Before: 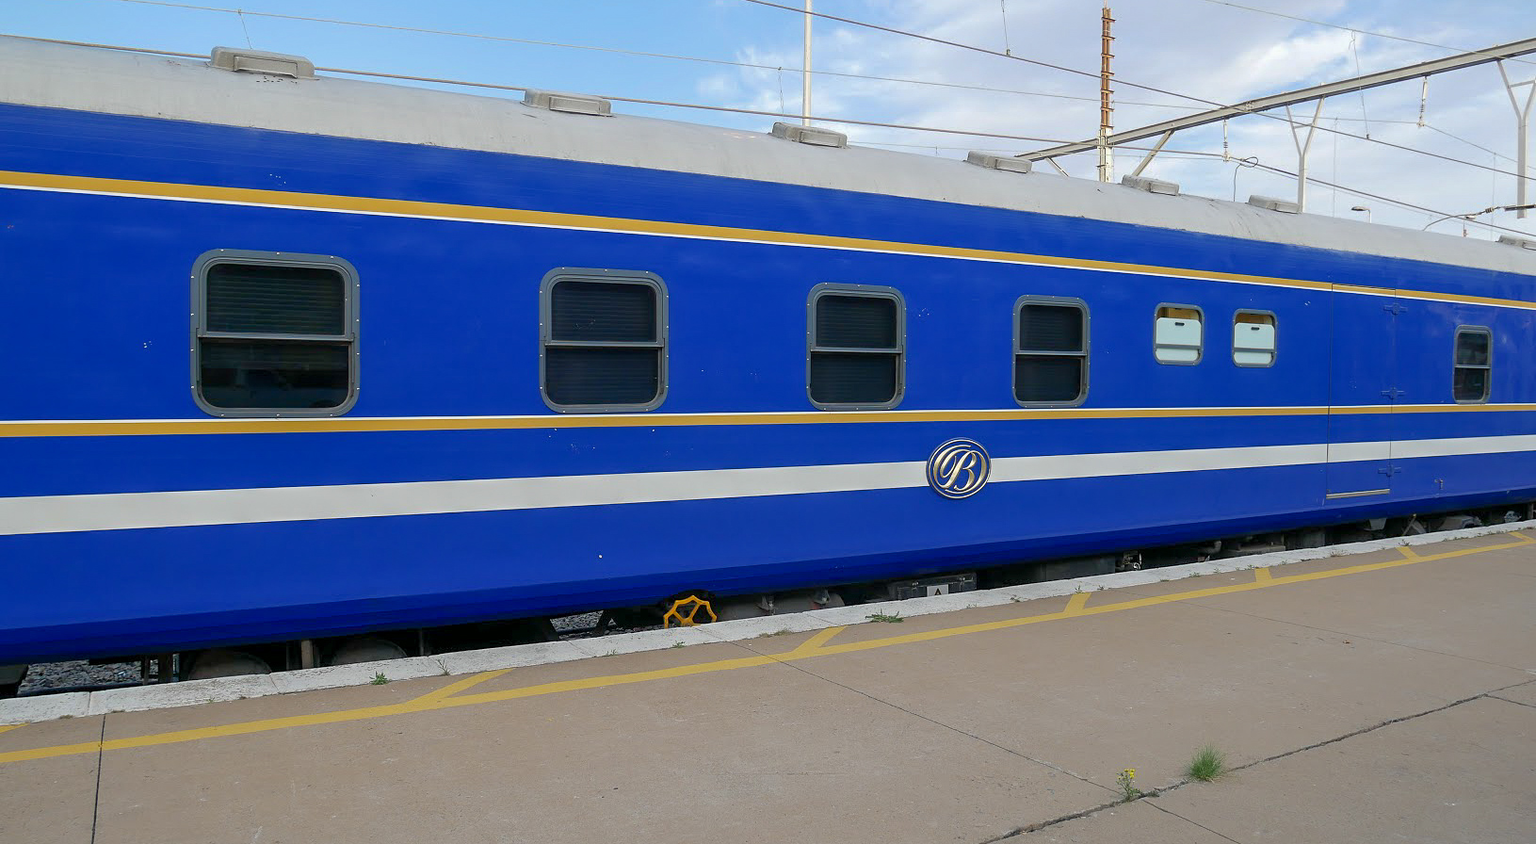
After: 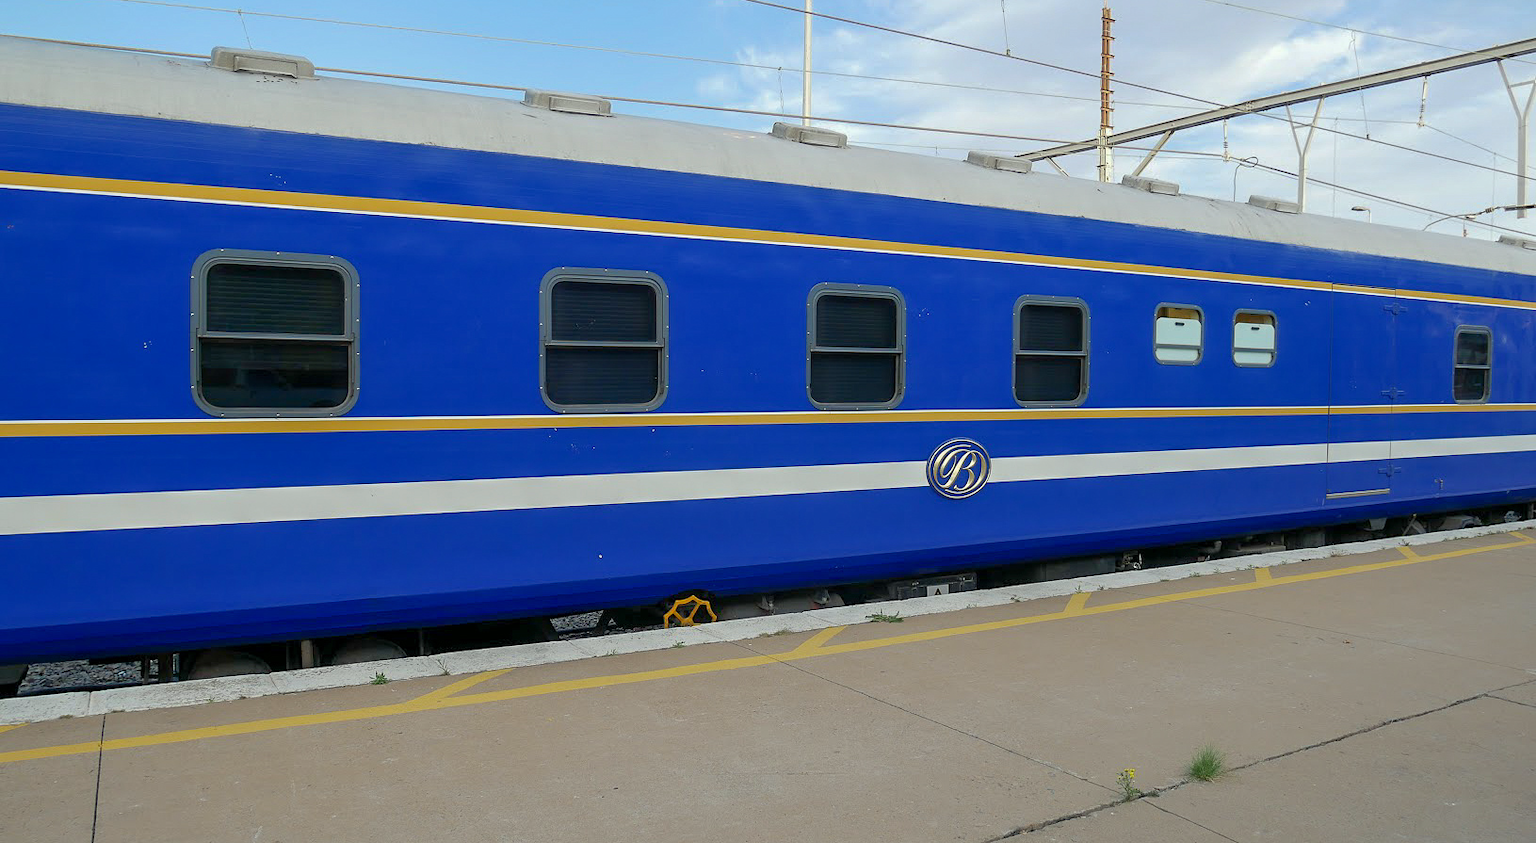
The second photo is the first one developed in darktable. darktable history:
color correction: highlights a* -2.5, highlights b* 2.51
